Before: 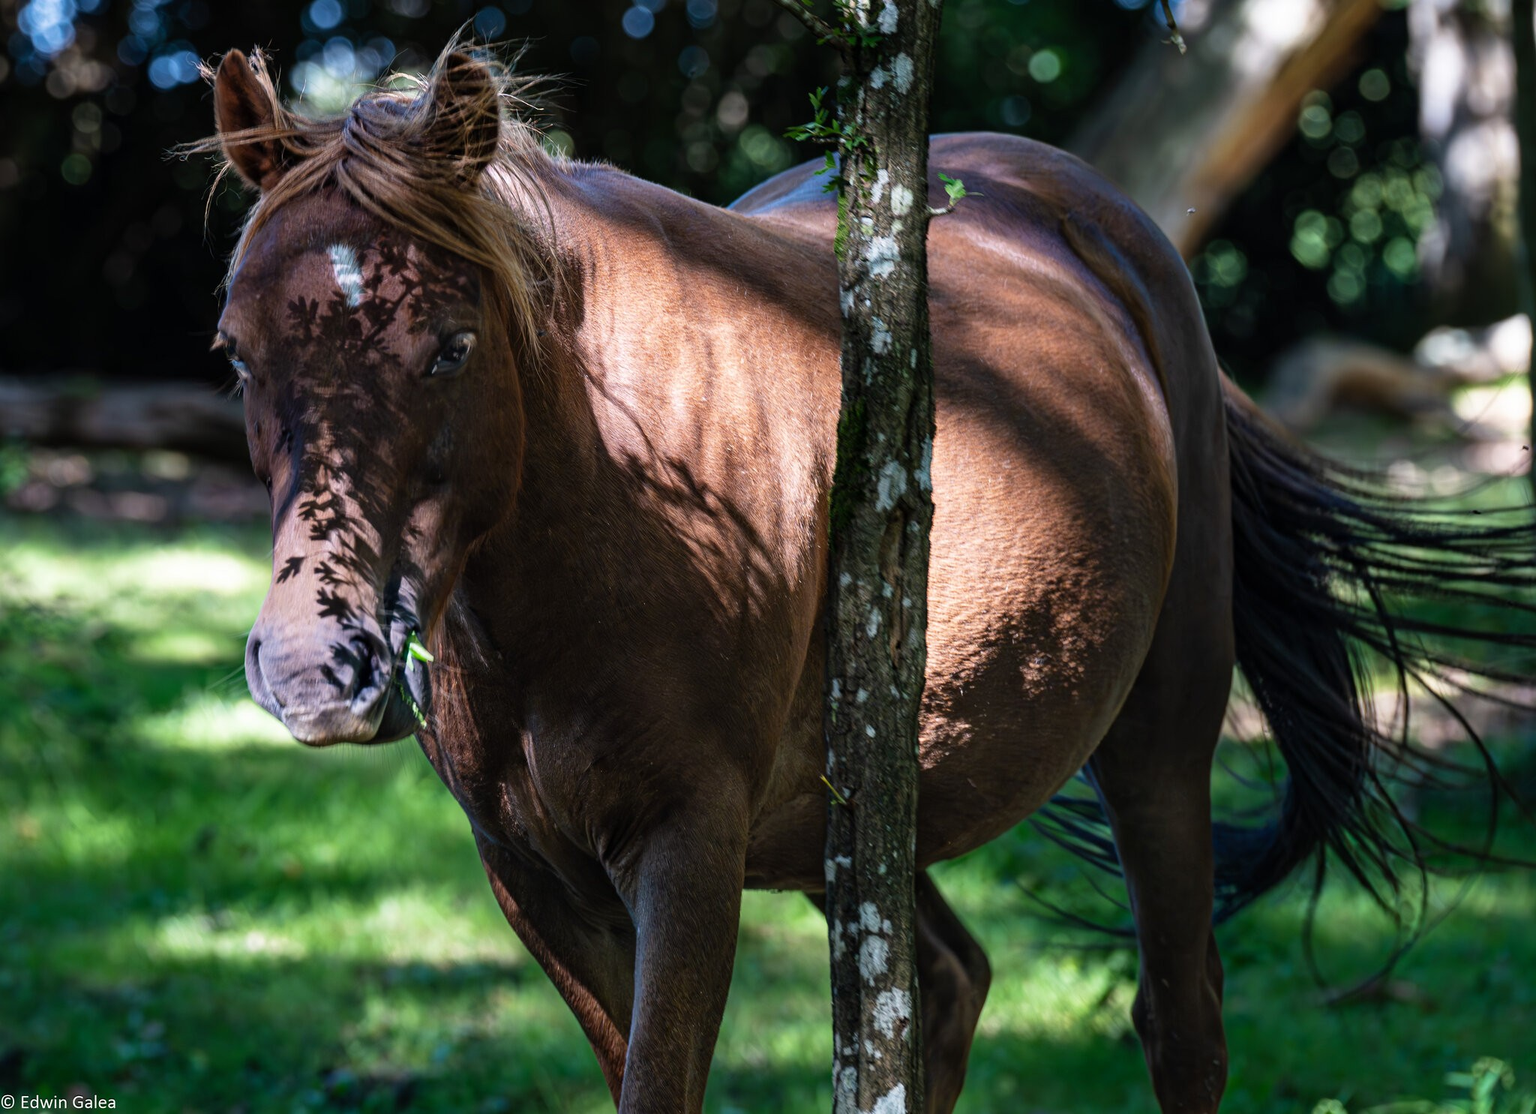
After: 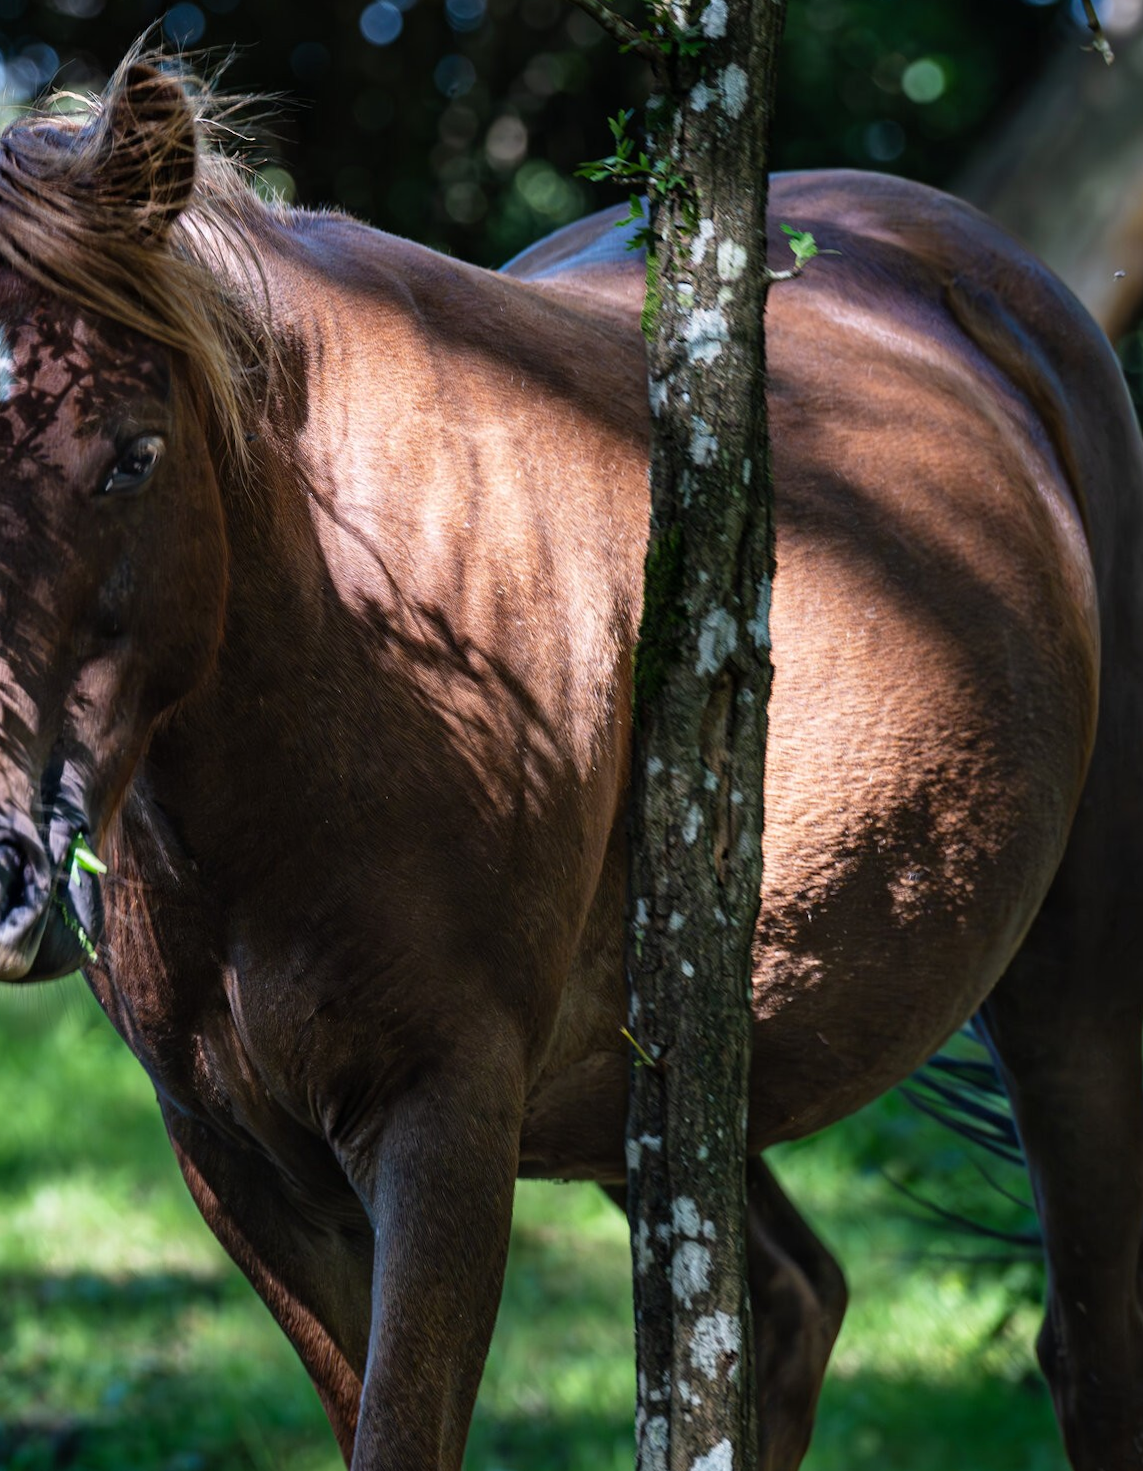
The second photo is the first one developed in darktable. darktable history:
crop and rotate: left 22.516%, right 21.234%
rotate and perspective: rotation 0.192°, lens shift (horizontal) -0.015, crop left 0.005, crop right 0.996, crop top 0.006, crop bottom 0.99
